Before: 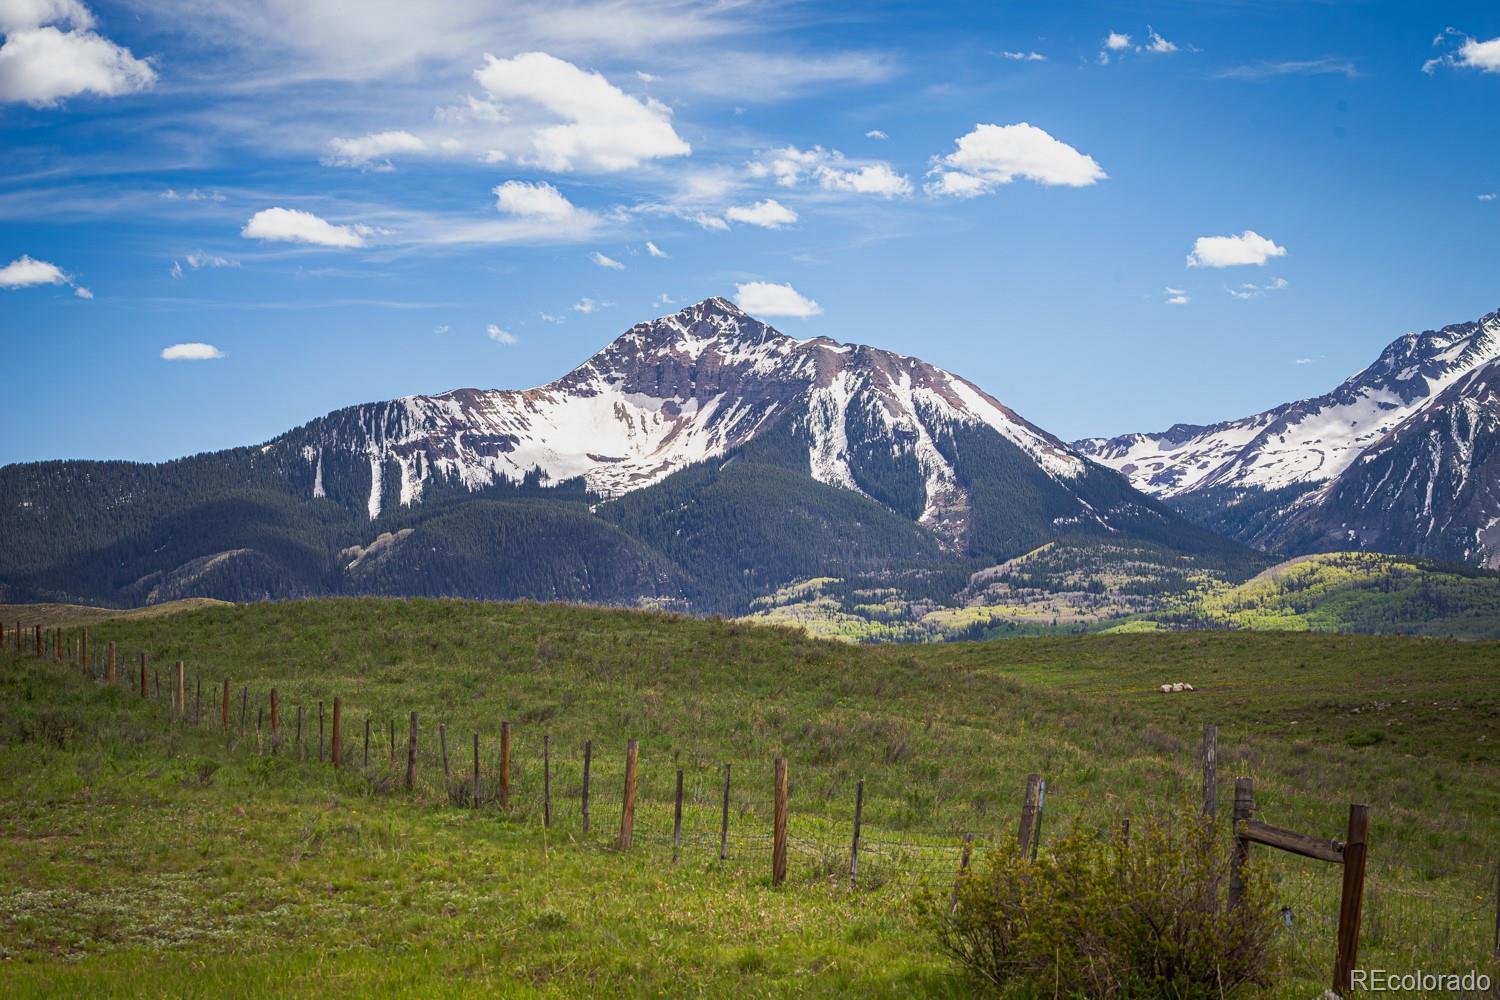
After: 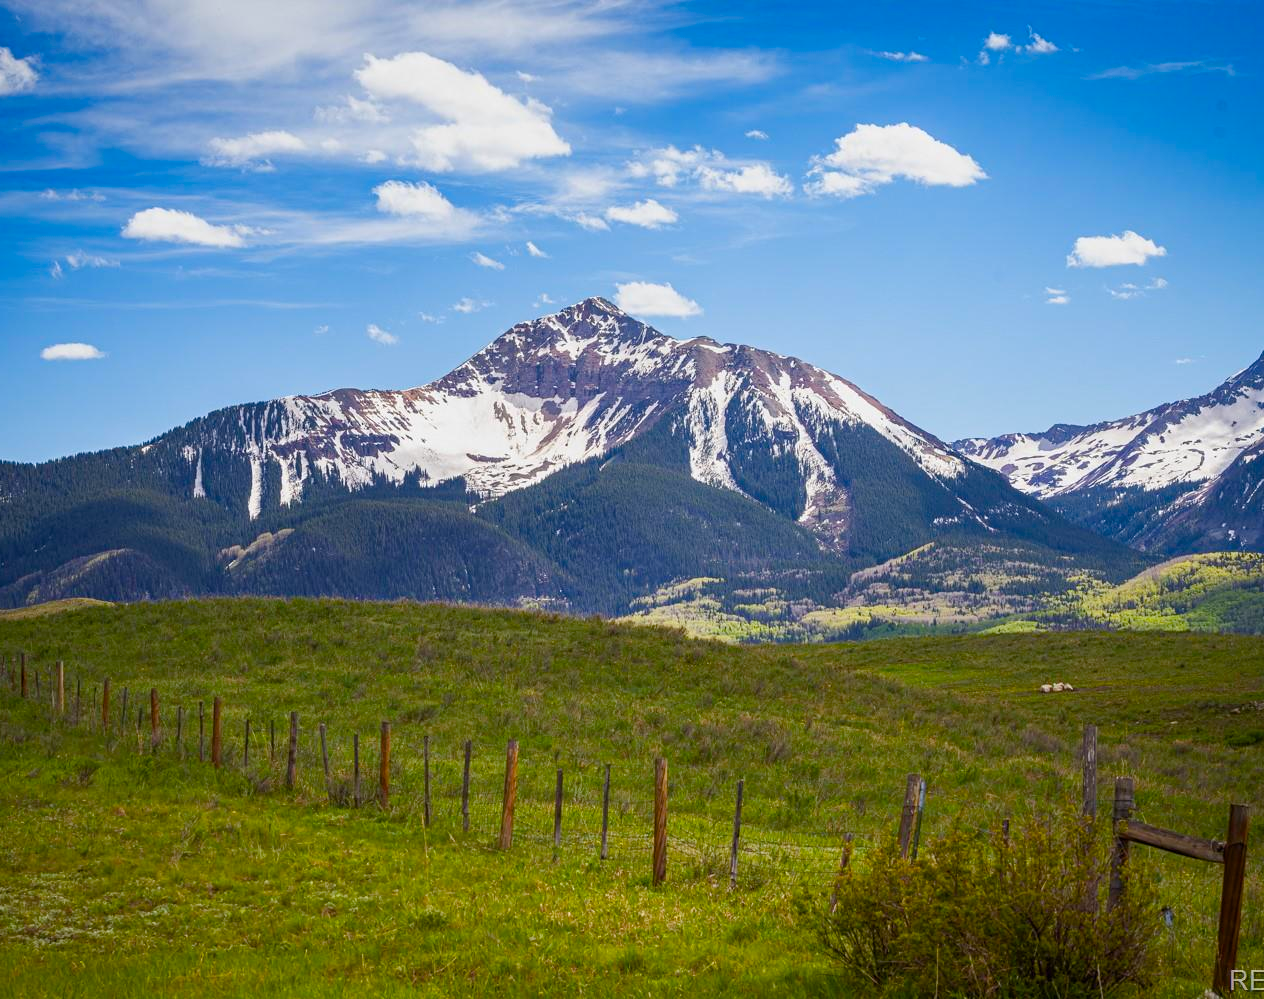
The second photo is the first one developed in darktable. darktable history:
crop: left 8.026%, right 7.374%
color balance rgb: perceptual saturation grading › global saturation 35%, perceptual saturation grading › highlights -25%, perceptual saturation grading › shadows 25%, global vibrance 10%
